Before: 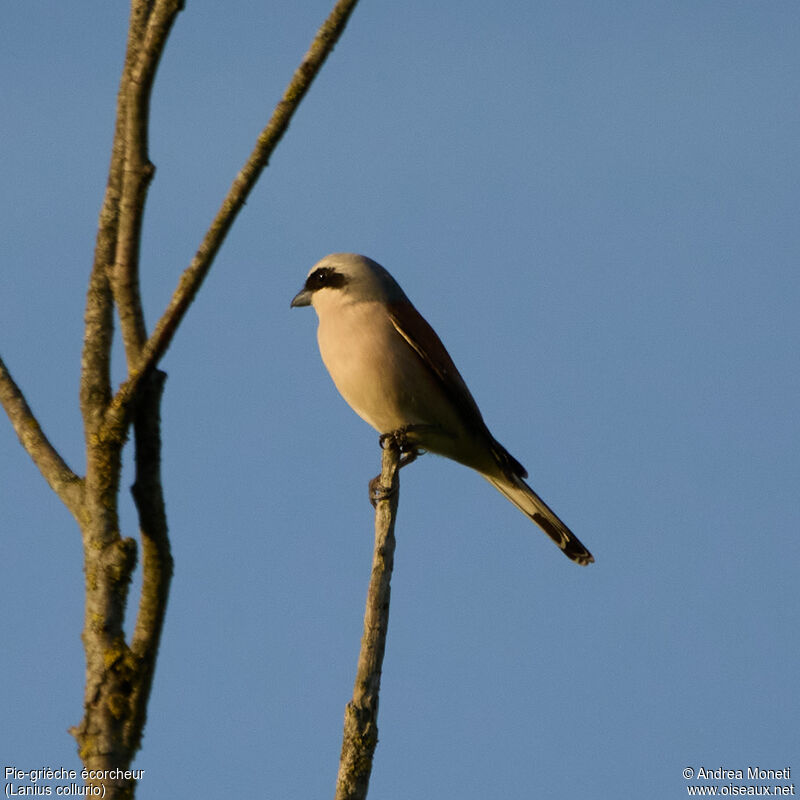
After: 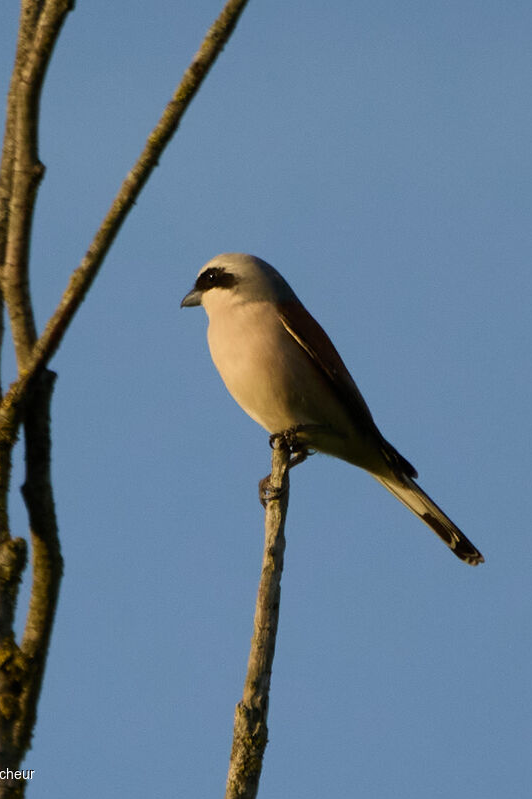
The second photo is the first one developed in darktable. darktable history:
crop and rotate: left 13.823%, right 19.661%
